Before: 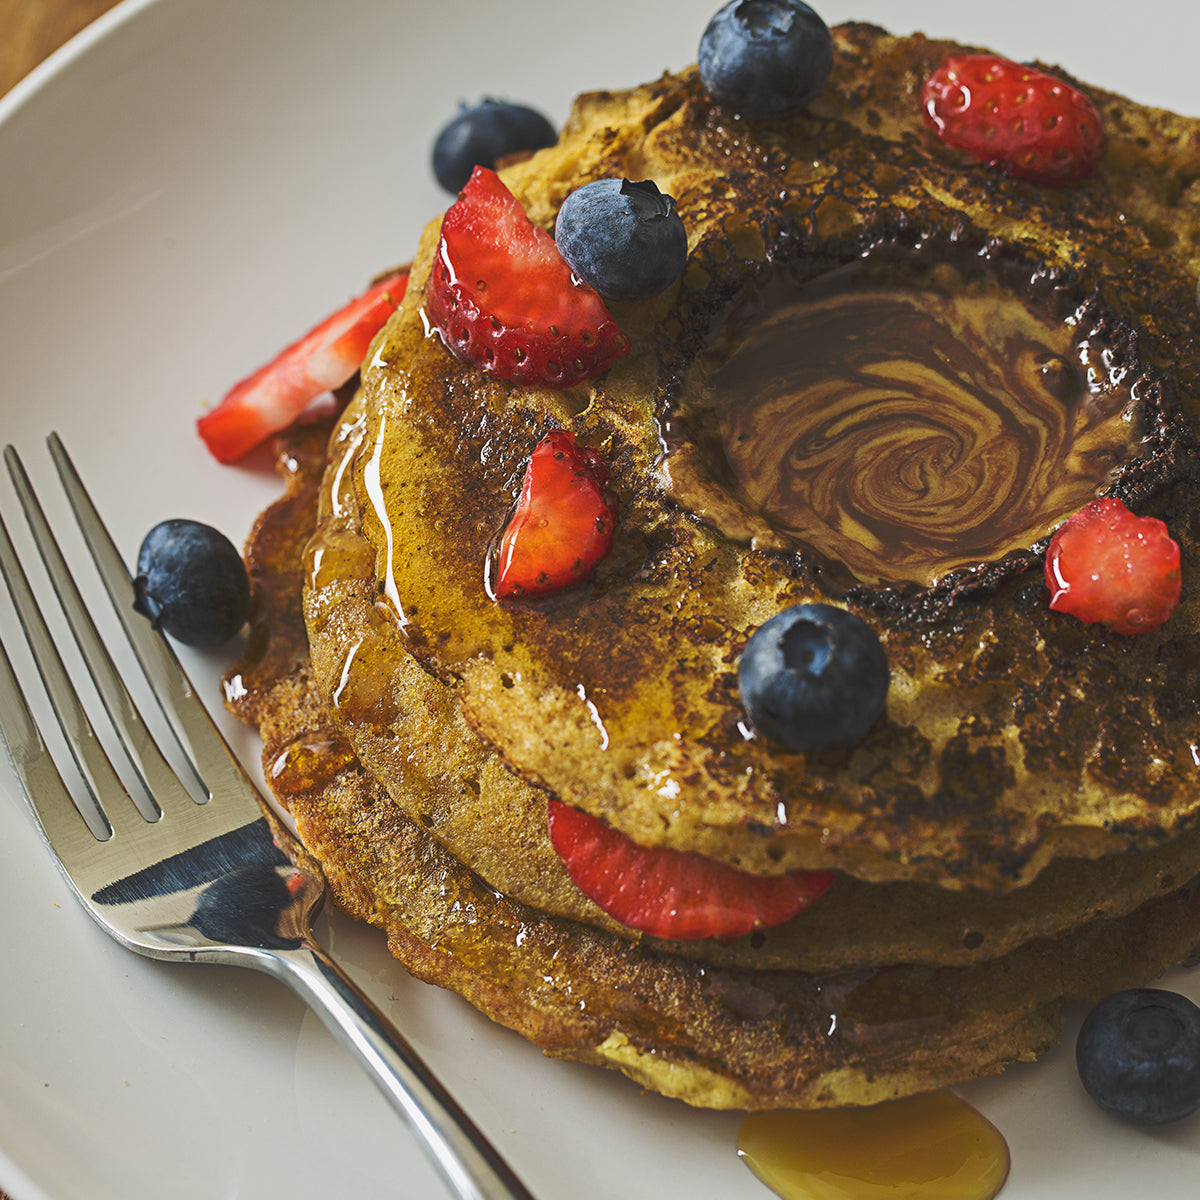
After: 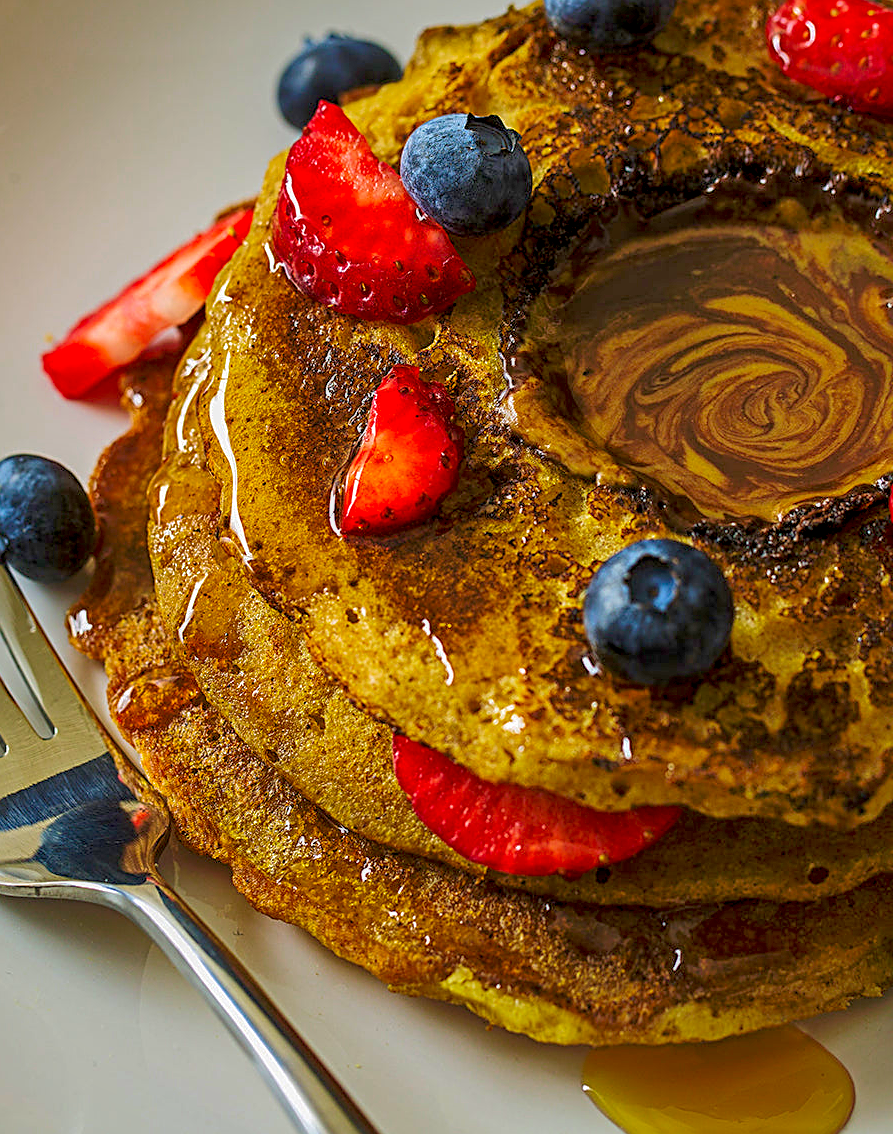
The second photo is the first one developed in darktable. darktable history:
color zones: curves: ch0 [(0.002, 0.593) (0.143, 0.417) (0.285, 0.541) (0.455, 0.289) (0.608, 0.327) (0.727, 0.283) (0.869, 0.571) (1, 0.603)]; ch1 [(0, 0) (0.143, 0) (0.286, 0) (0.429, 0) (0.571, 0) (0.714, 0) (0.857, 0)], mix -137.31%
exposure: black level correction 0.017, exposure -0.009 EV, compensate exposure bias true, compensate highlight preservation false
crop and rotate: left 12.984%, top 5.419%, right 12.535%
local contrast: on, module defaults
sharpen: on, module defaults
shadows and highlights: on, module defaults
velvia: strength 27.37%
